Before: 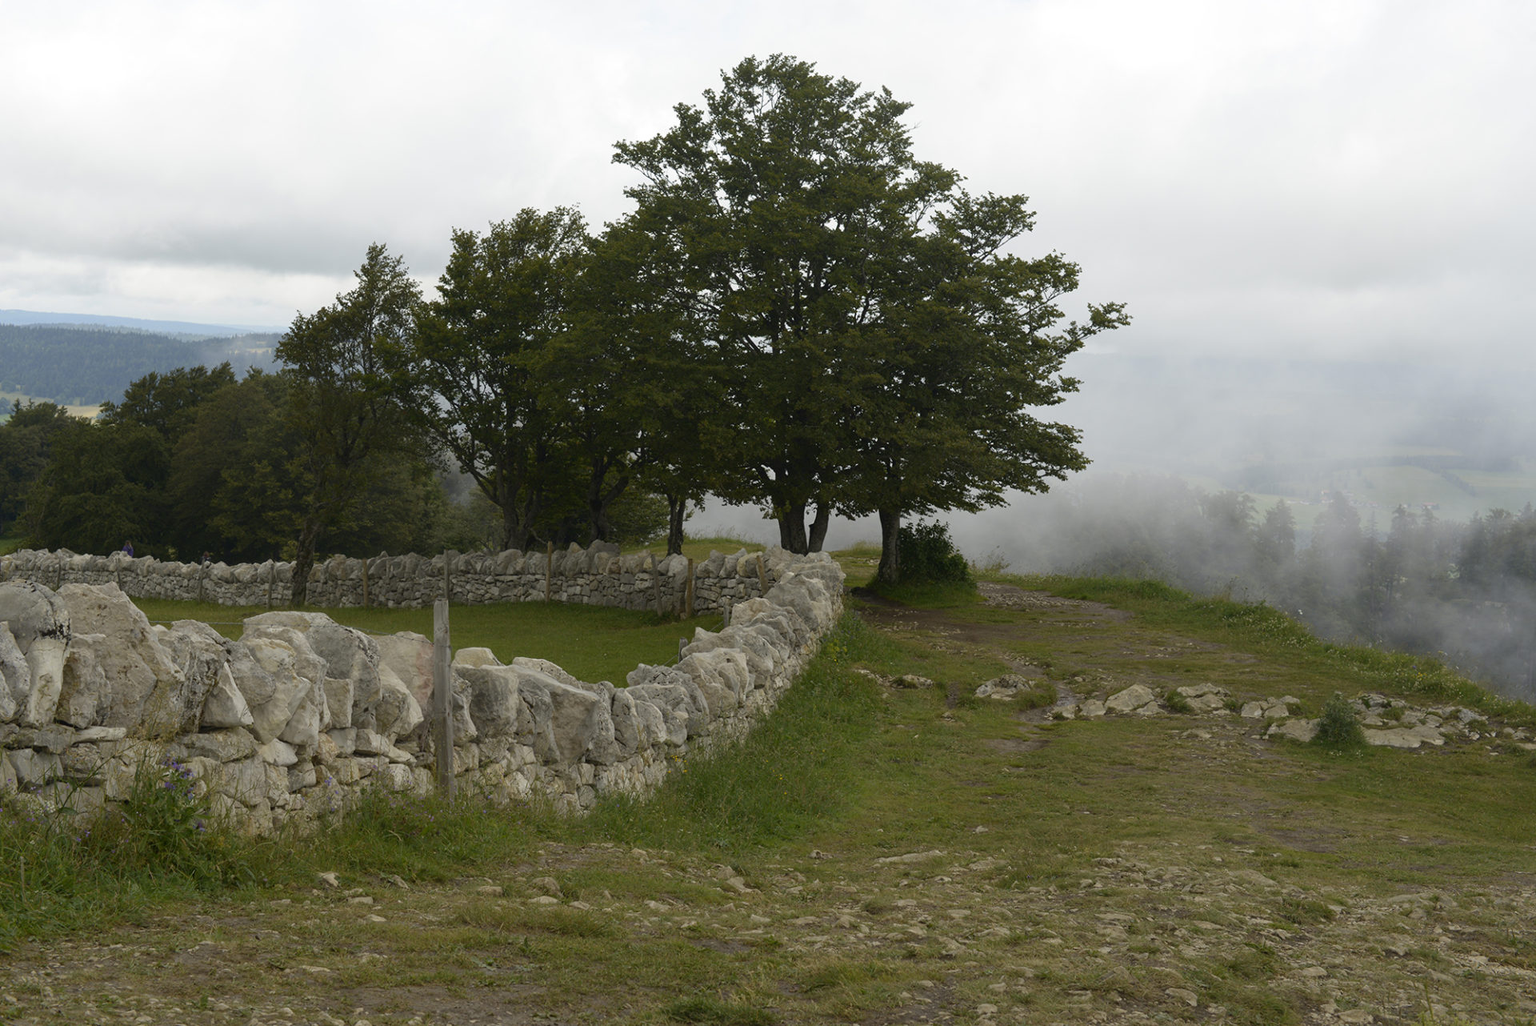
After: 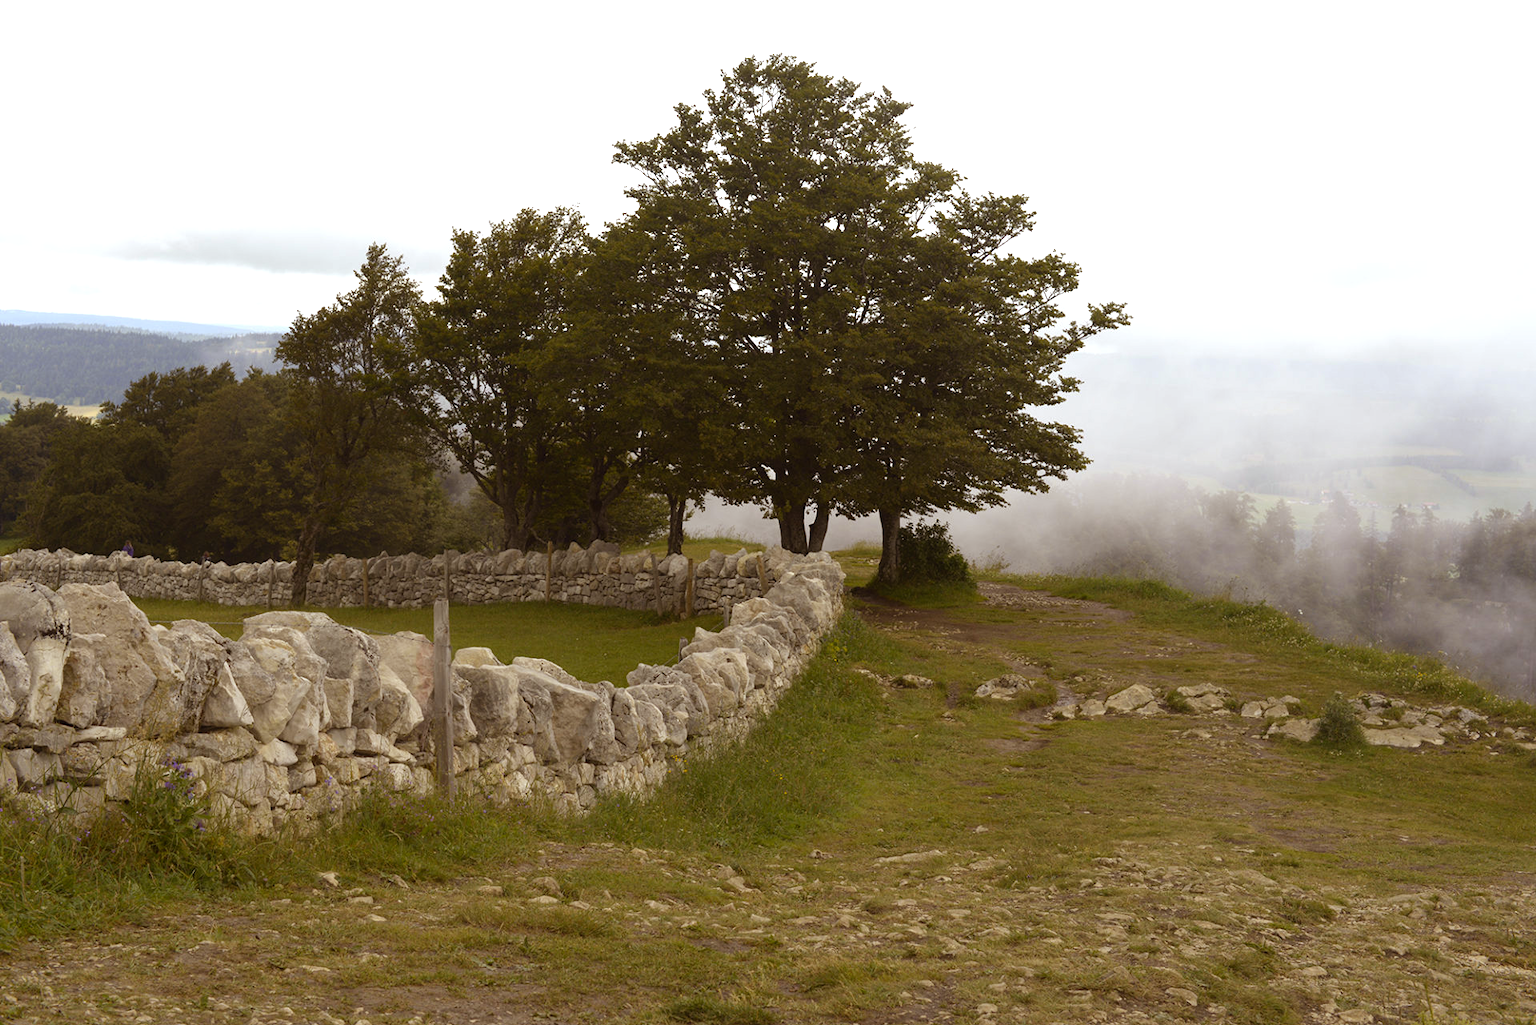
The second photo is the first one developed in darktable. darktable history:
rgb levels: mode RGB, independent channels, levels [[0, 0.5, 1], [0, 0.521, 1], [0, 0.536, 1]]
exposure: black level correction 0, exposure 0.6 EV, compensate exposure bias true, compensate highlight preservation false
